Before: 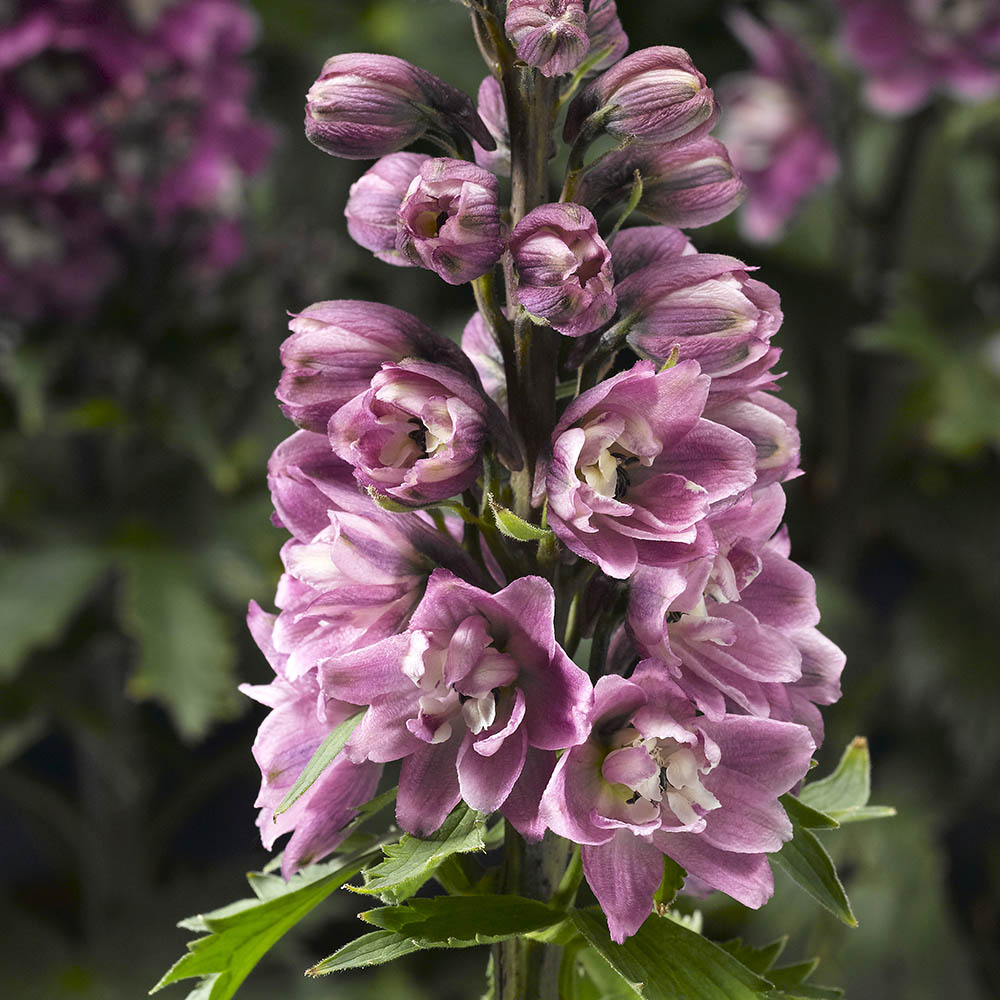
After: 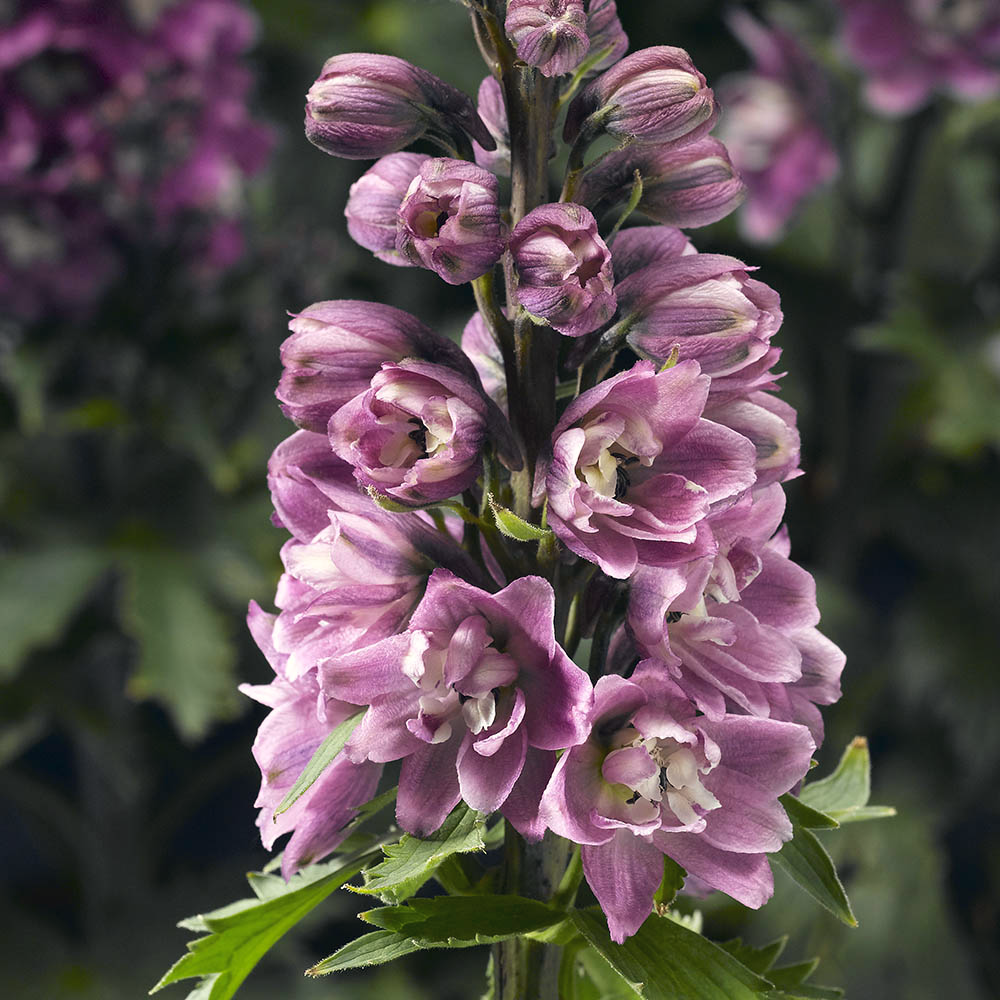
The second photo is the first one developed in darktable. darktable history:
color correction: highlights a* 0.278, highlights b* 2.64, shadows a* -1.06, shadows b* -4.67
